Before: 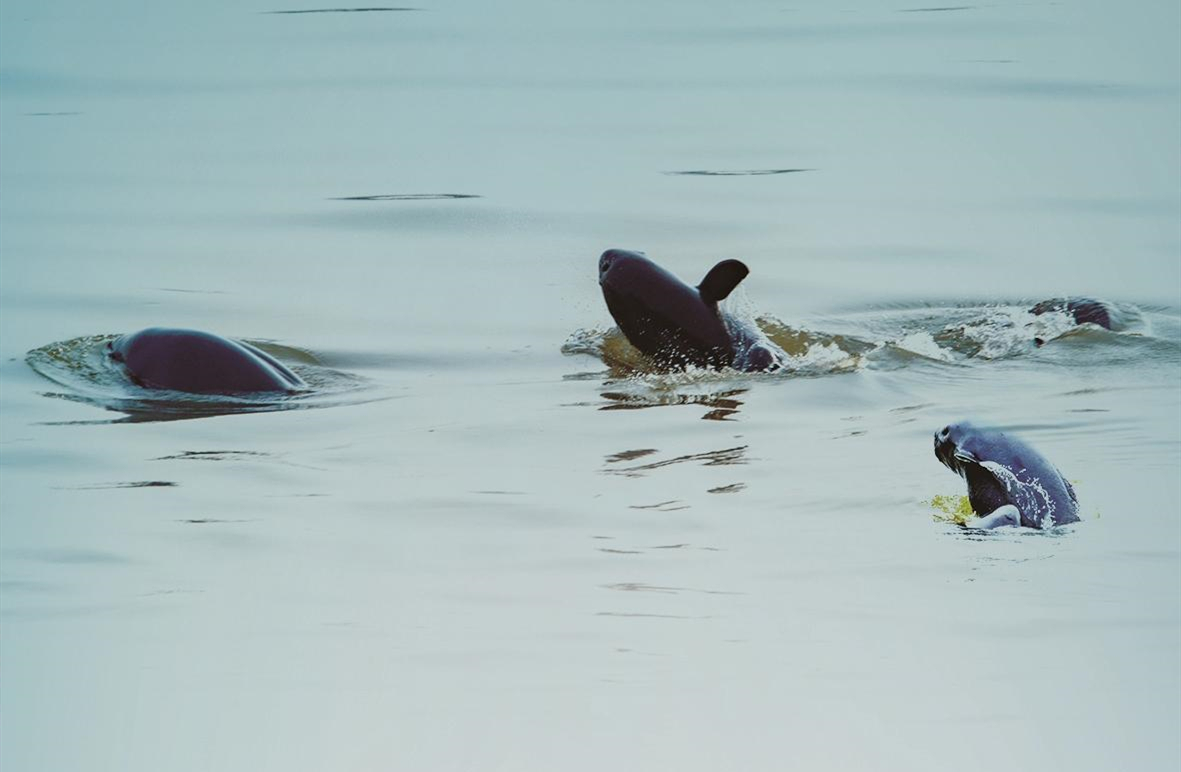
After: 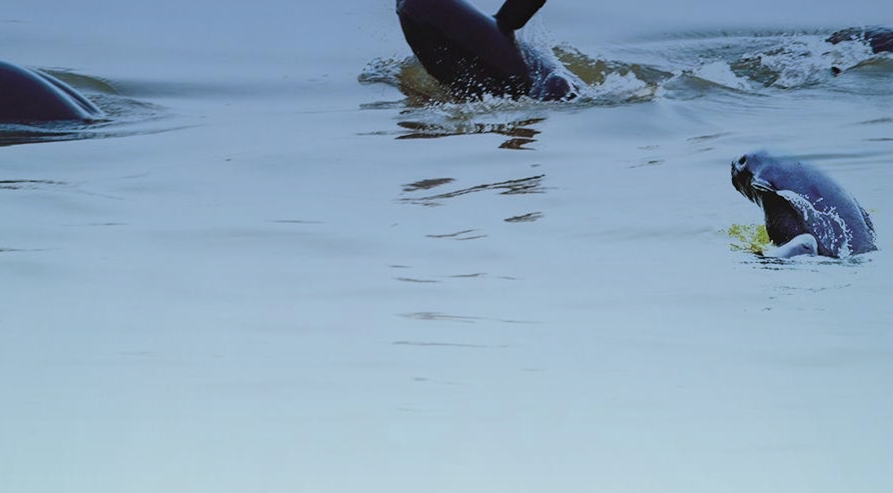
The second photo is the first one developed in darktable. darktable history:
crop and rotate: left 17.299%, top 35.115%, right 7.015%, bottom 1.024%
white balance: red 0.925, blue 1.046
graduated density: hue 238.83°, saturation 50%
